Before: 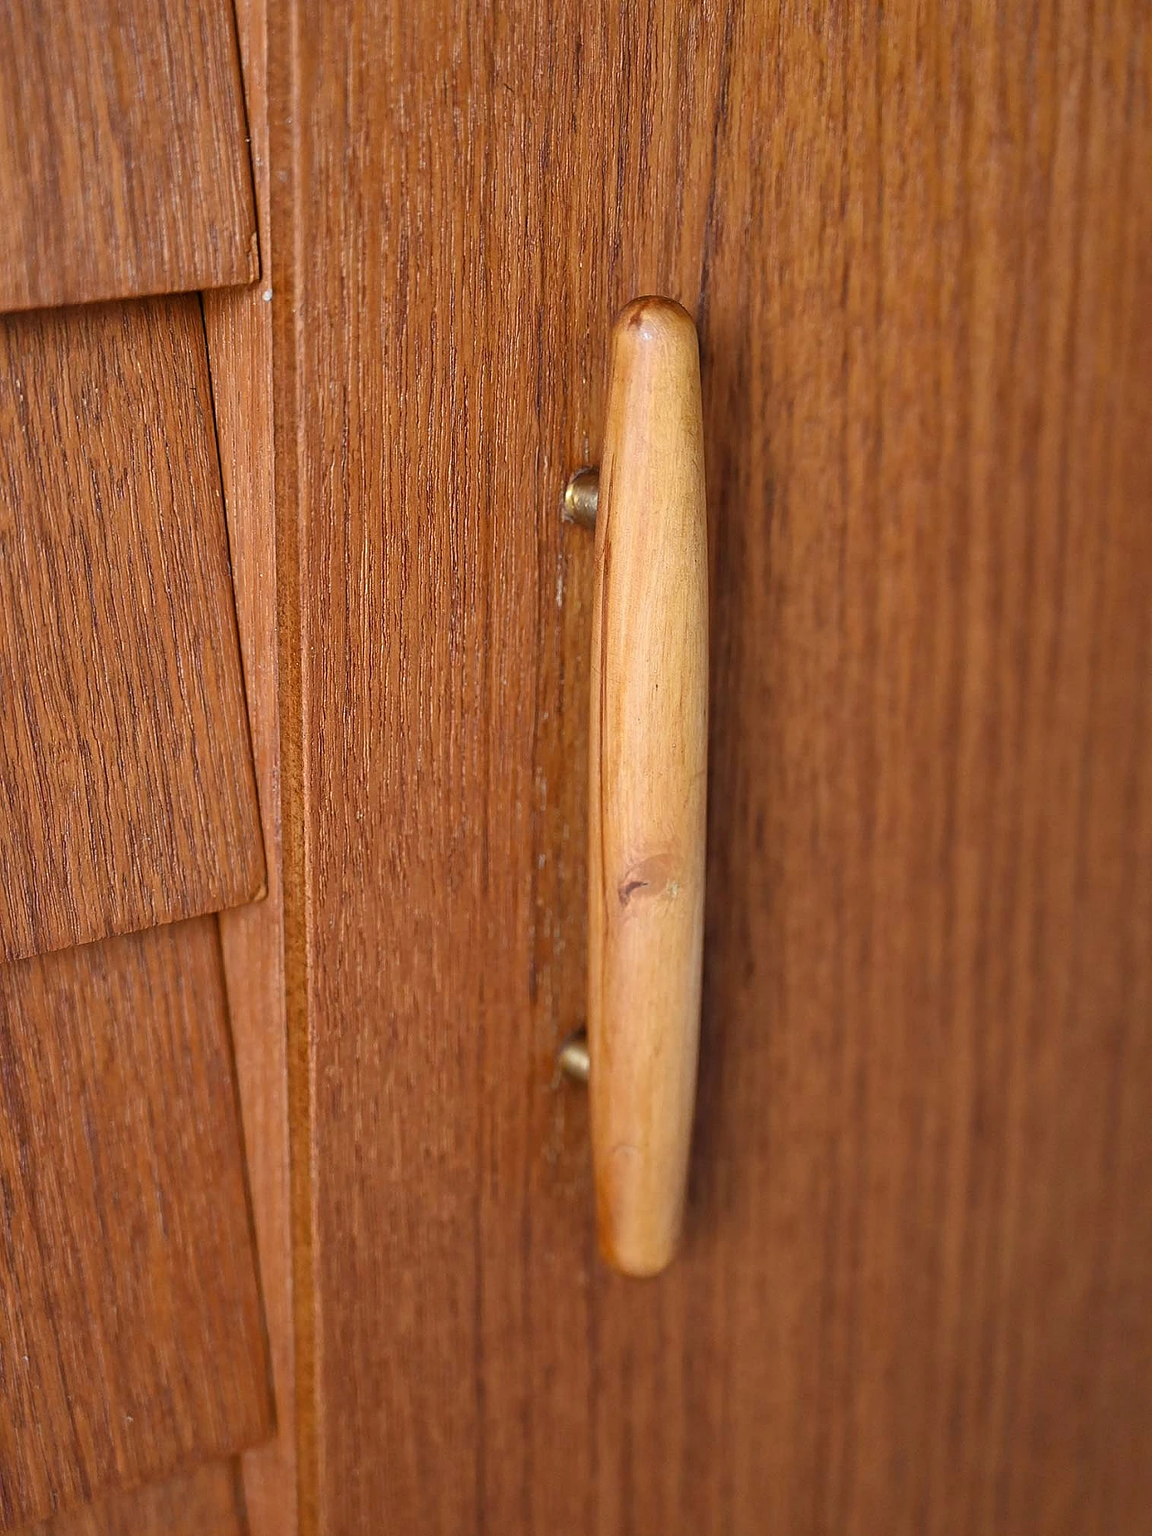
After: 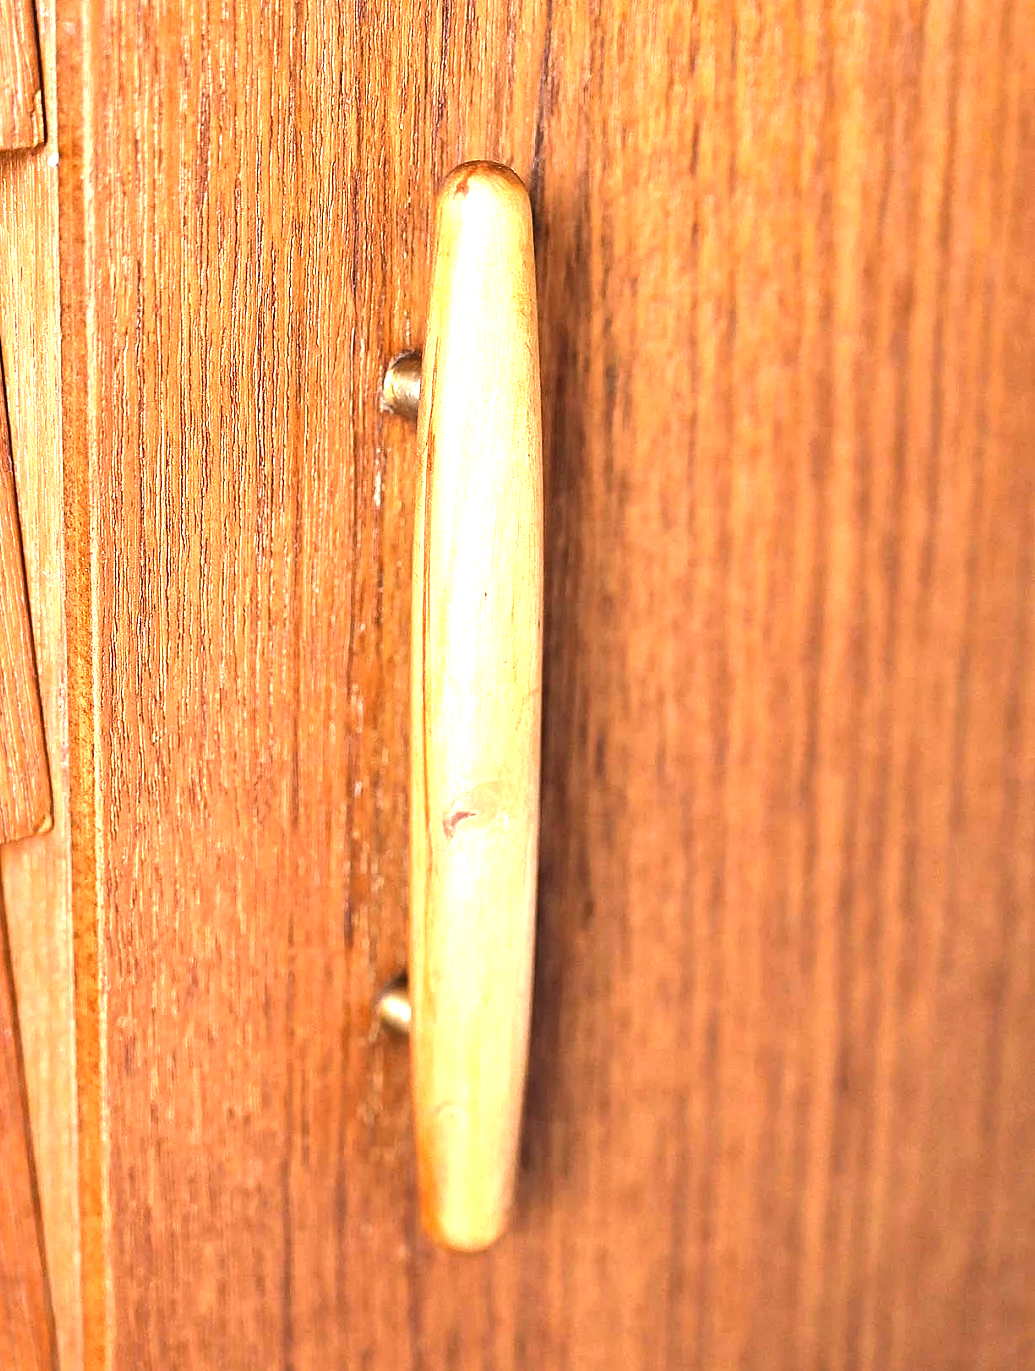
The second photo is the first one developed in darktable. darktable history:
crop: left 19.128%, top 9.886%, right 0.001%, bottom 9.747%
exposure: black level correction 0, exposure 1.199 EV, compensate exposure bias true, compensate highlight preservation false
tone equalizer: -8 EV -0.71 EV, -7 EV -0.678 EV, -6 EV -0.613 EV, -5 EV -0.389 EV, -3 EV 0.367 EV, -2 EV 0.6 EV, -1 EV 0.698 EV, +0 EV 0.737 EV, edges refinement/feathering 500, mask exposure compensation -1.57 EV, preserve details no
